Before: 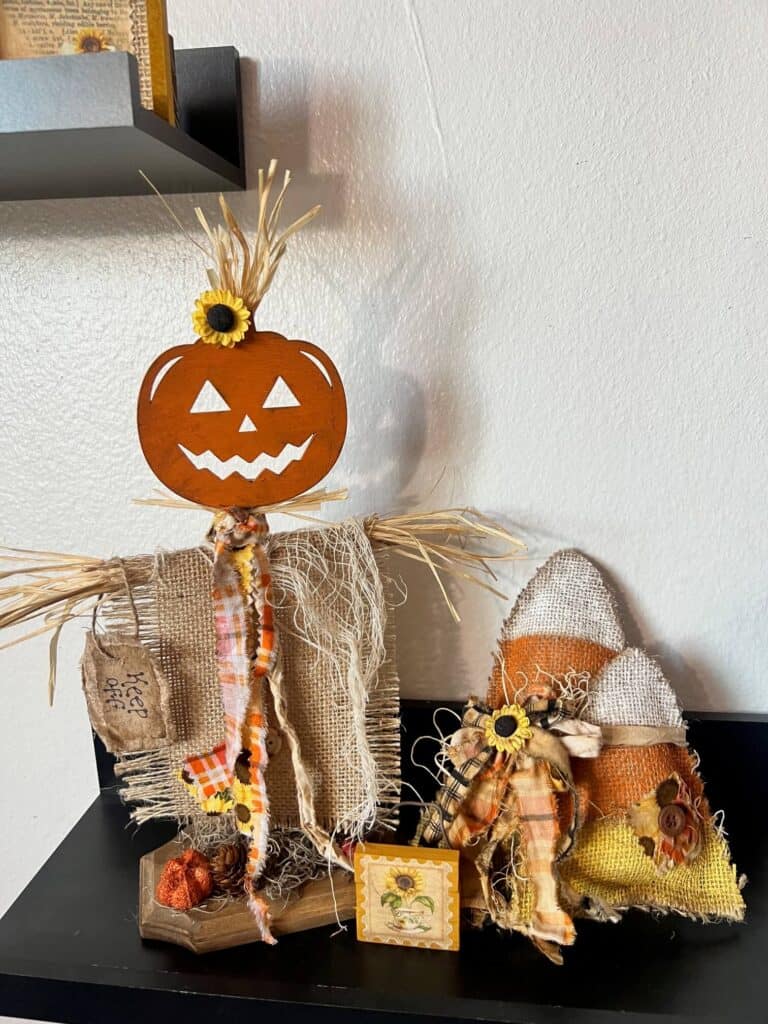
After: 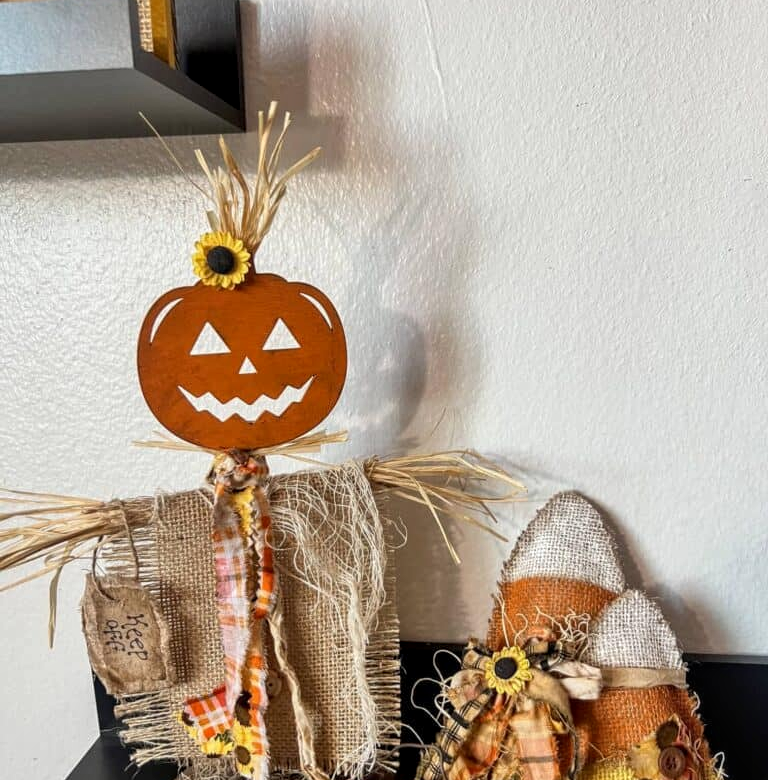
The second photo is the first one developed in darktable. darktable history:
exposure: compensate highlight preservation false
crop: top 5.723%, bottom 18.044%
local contrast: on, module defaults
